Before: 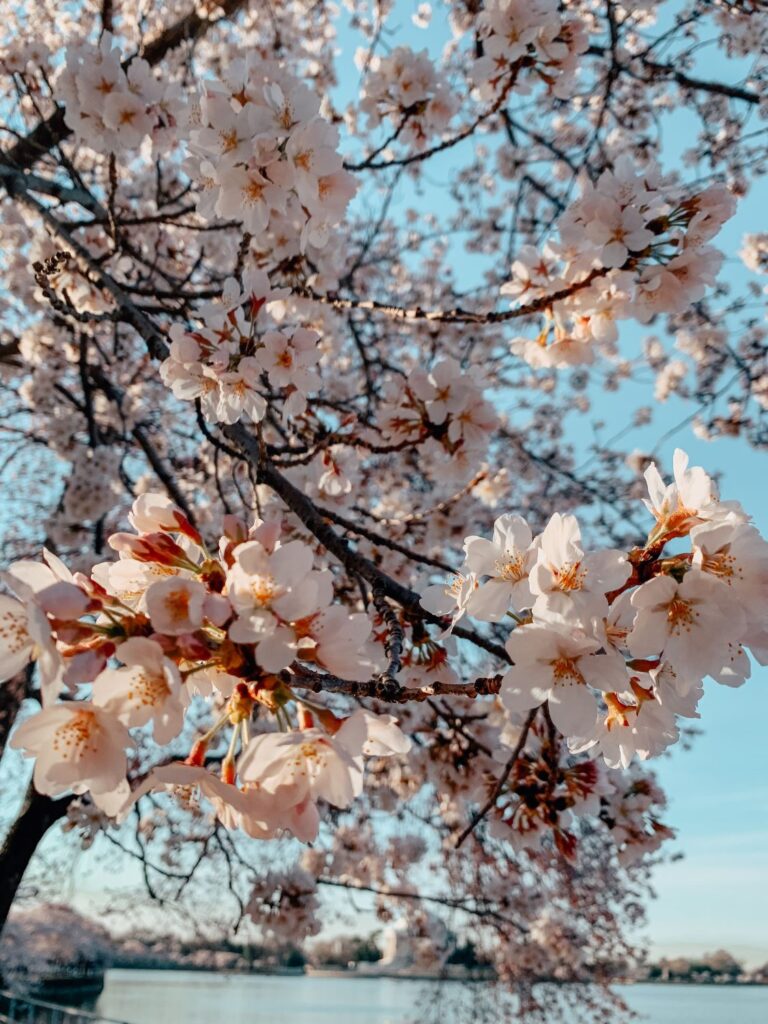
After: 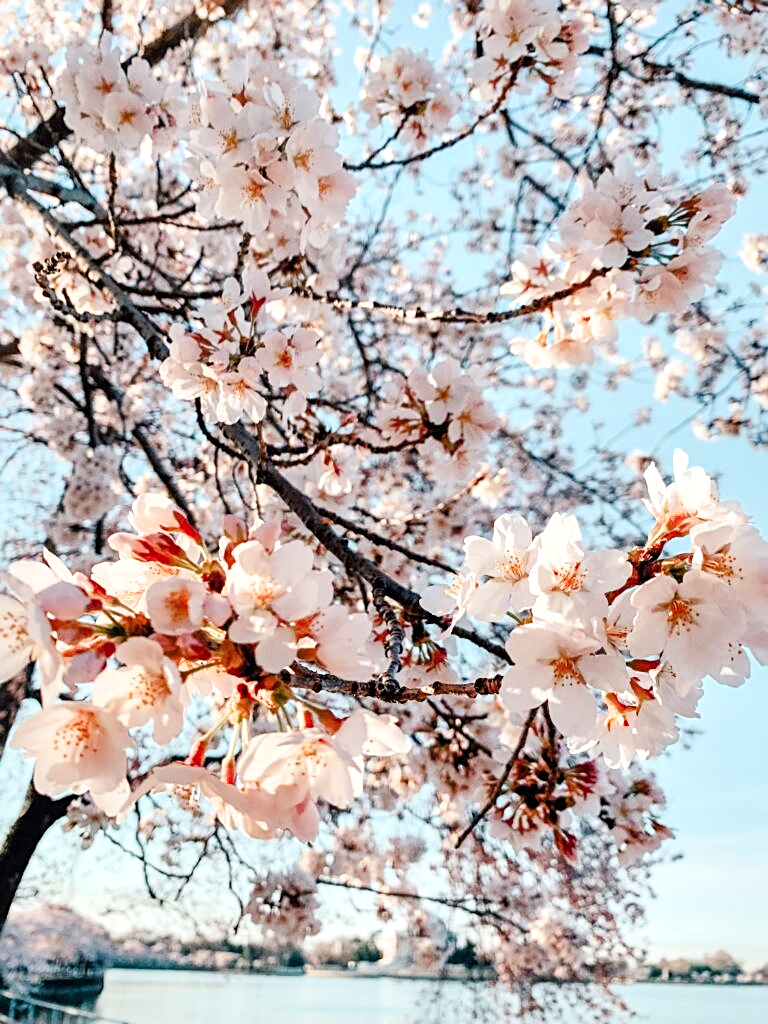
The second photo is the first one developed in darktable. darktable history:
exposure: black level correction 0, exposure 1.697 EV, compensate highlight preservation false
sharpen: on, module defaults
local contrast: mode bilateral grid, contrast 21, coarseness 51, detail 150%, midtone range 0.2
filmic rgb: black relative exposure -7.65 EV, white relative exposure 4.56 EV, threshold 6 EV, hardness 3.61, iterations of high-quality reconstruction 0, contrast in shadows safe, enable highlight reconstruction true
